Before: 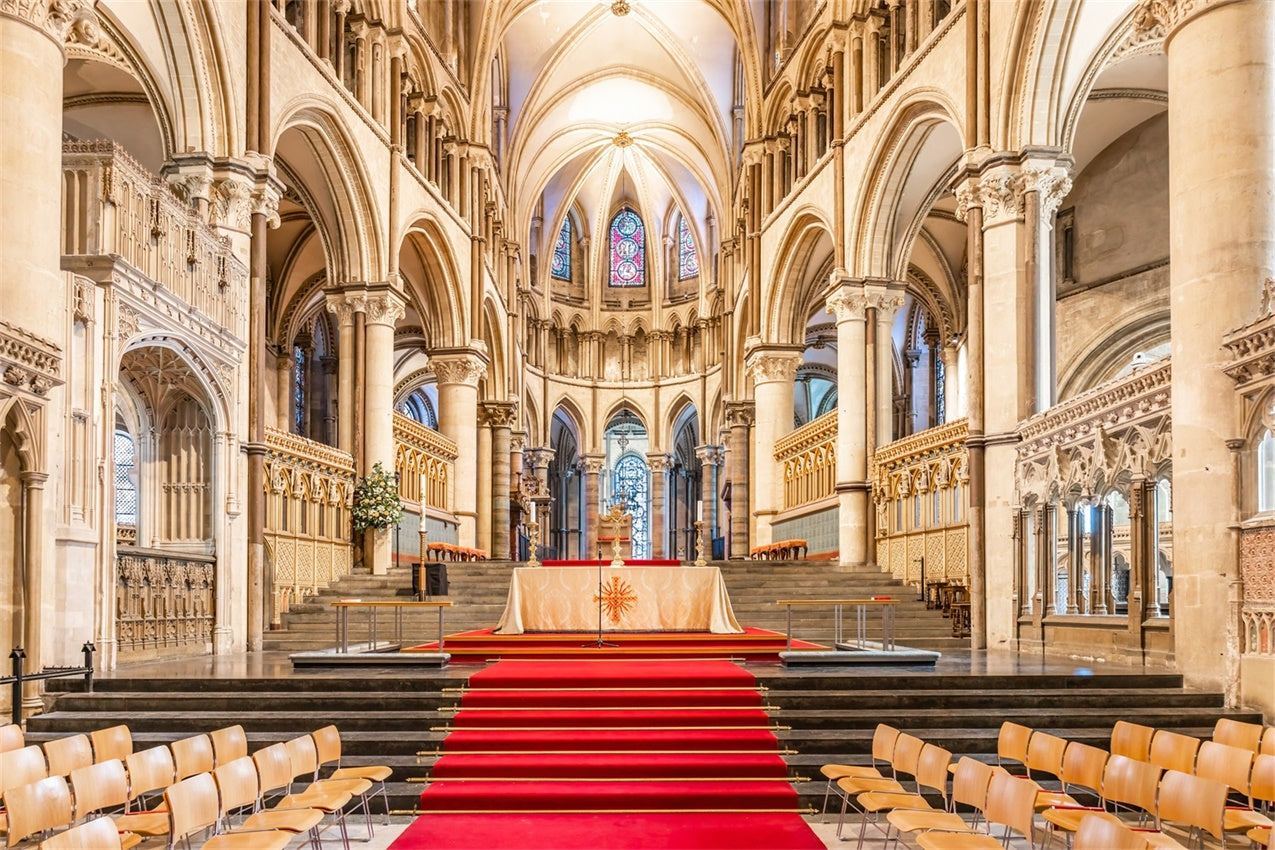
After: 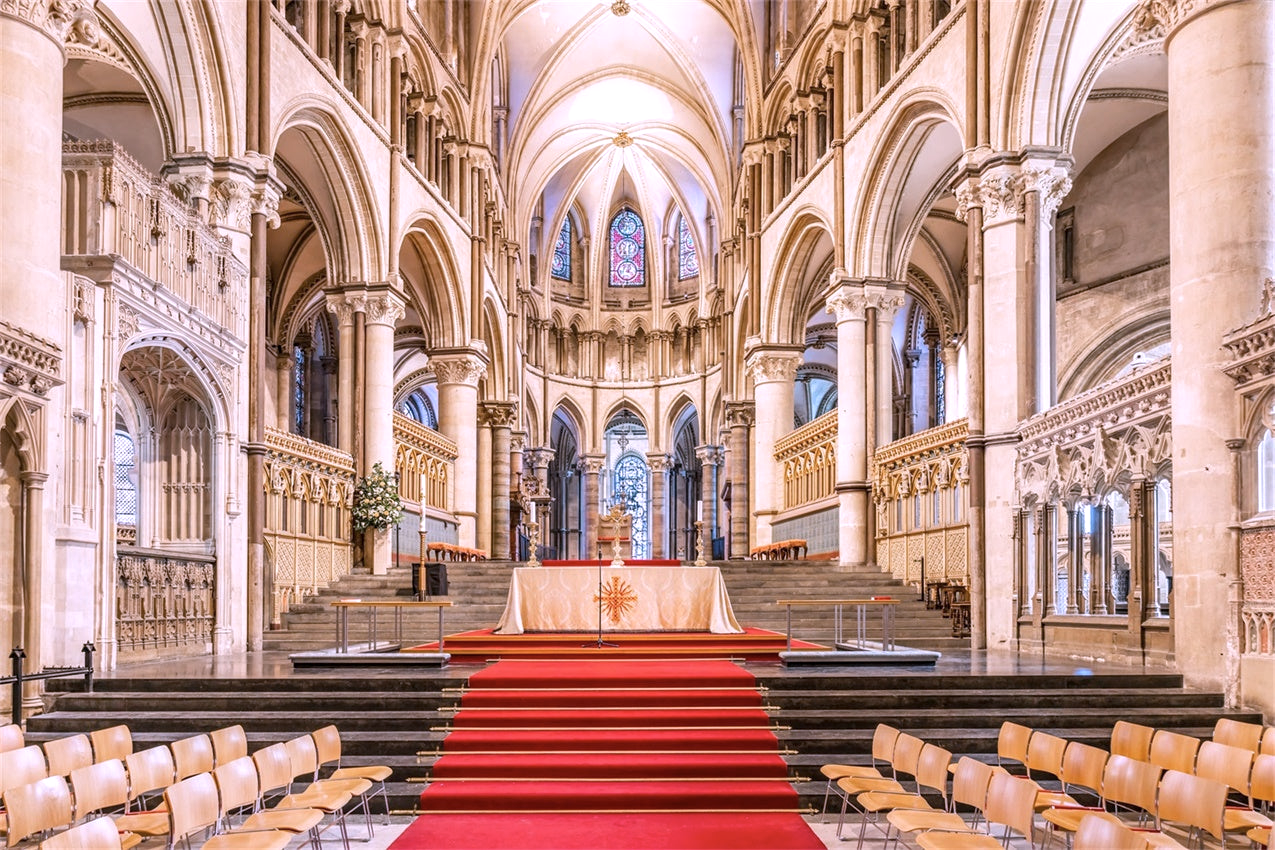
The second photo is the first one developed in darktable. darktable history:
local contrast: highlights 100%, shadows 100%, detail 120%, midtone range 0.2
white balance: red 1.042, blue 1.17
color correction: saturation 0.85
